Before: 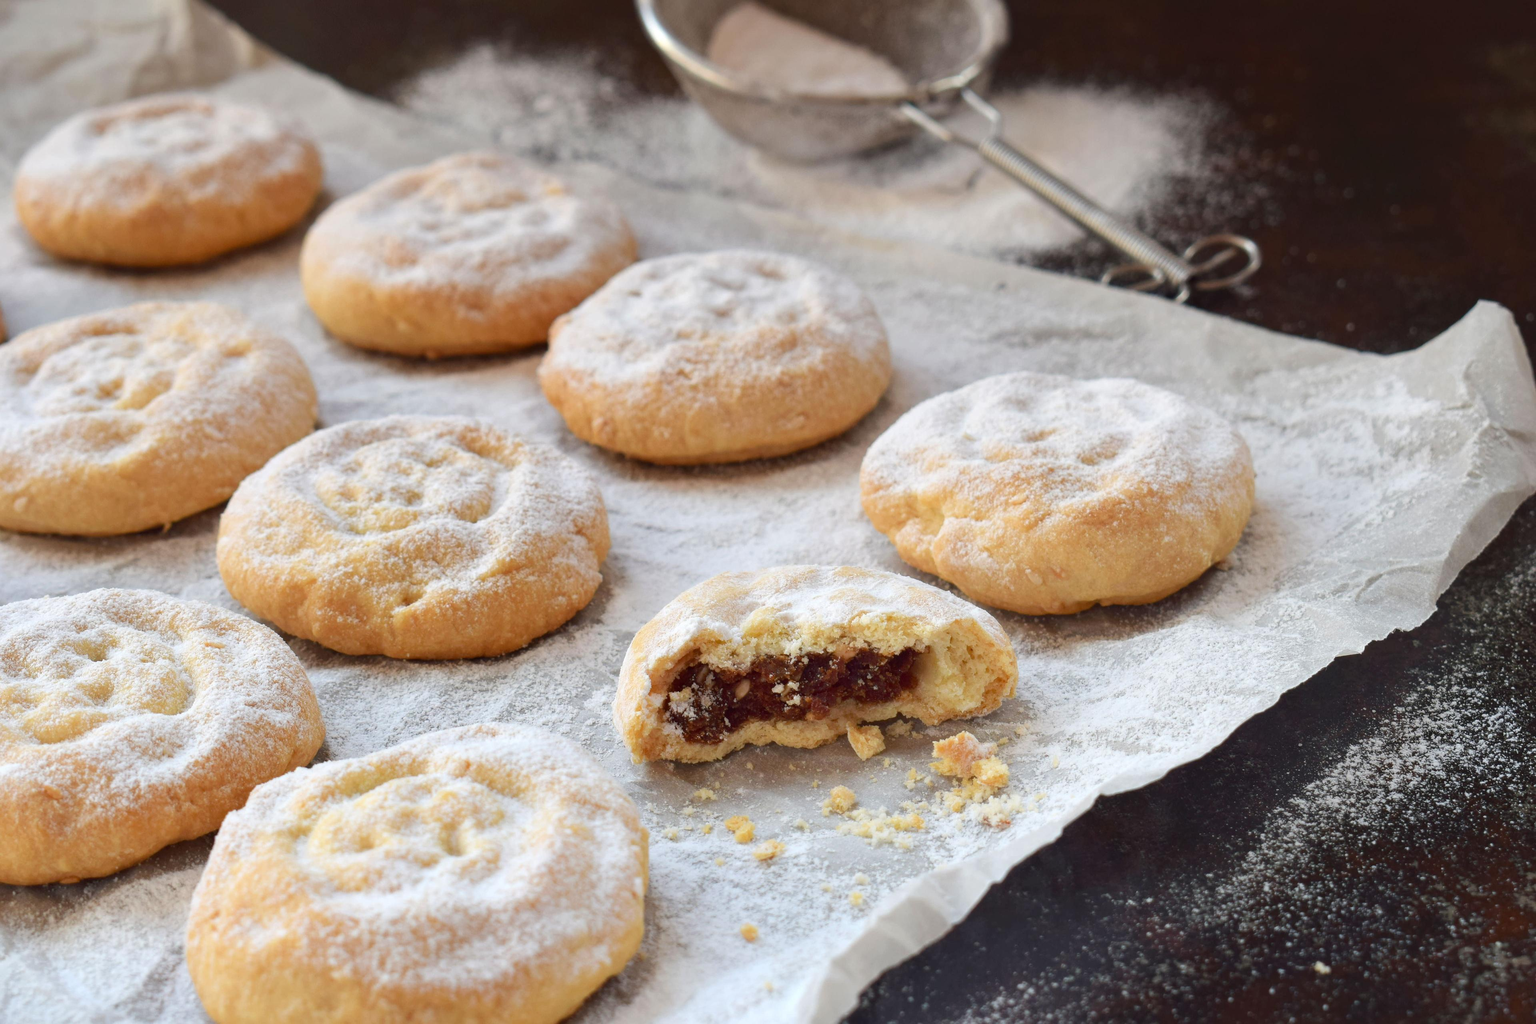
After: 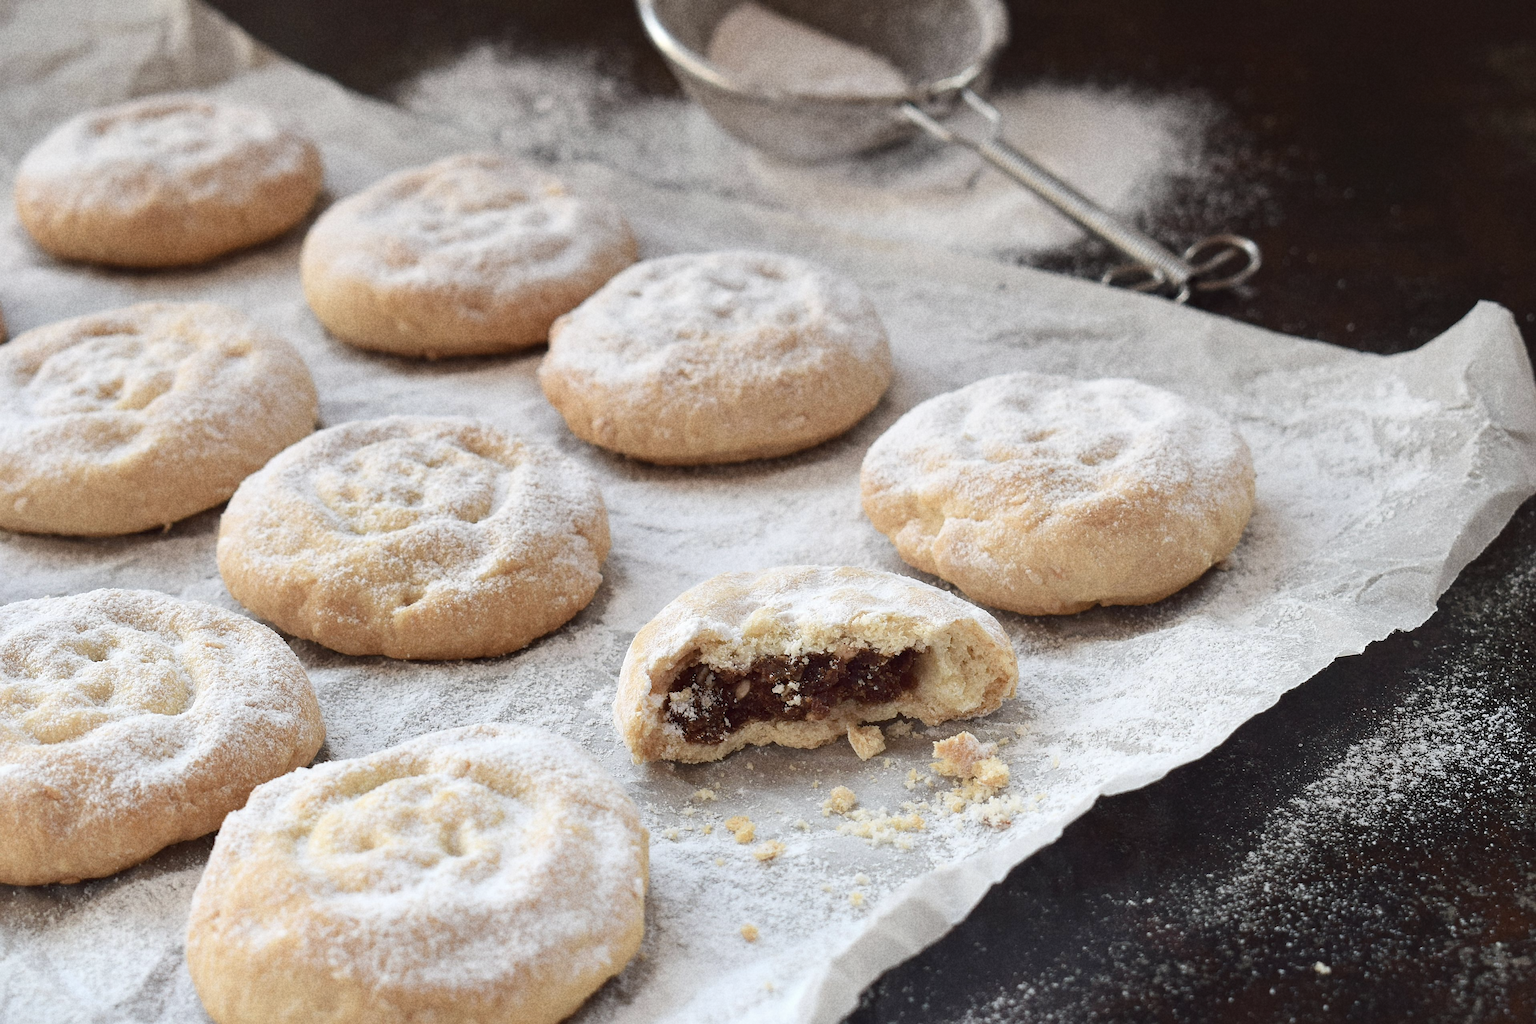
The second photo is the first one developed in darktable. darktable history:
grain: coarseness 22.88 ISO
sharpen: on, module defaults
contrast brightness saturation: contrast 0.1, saturation -0.36
